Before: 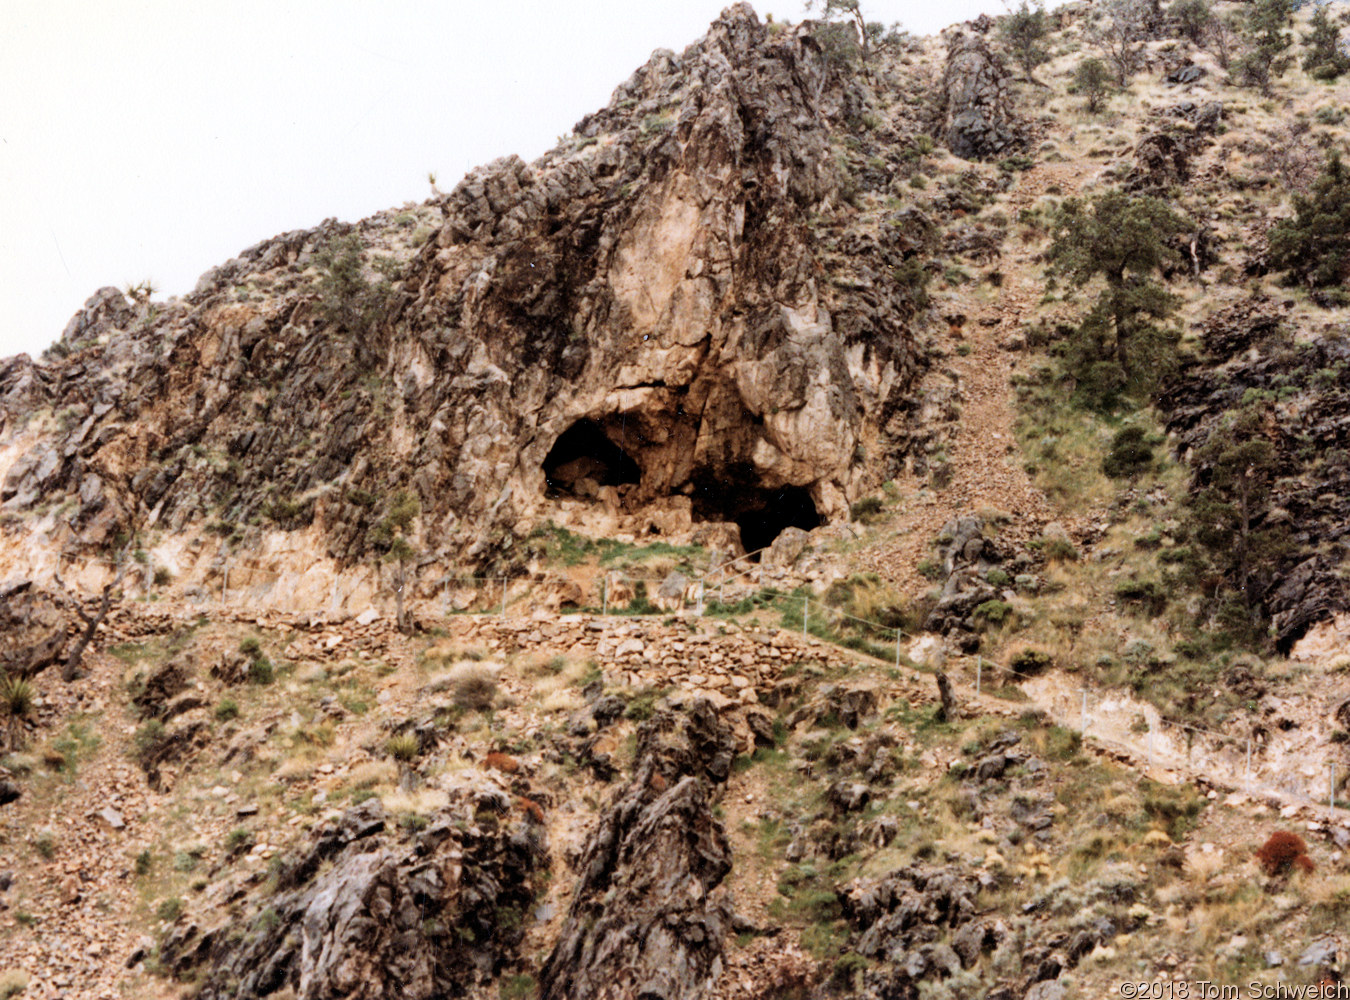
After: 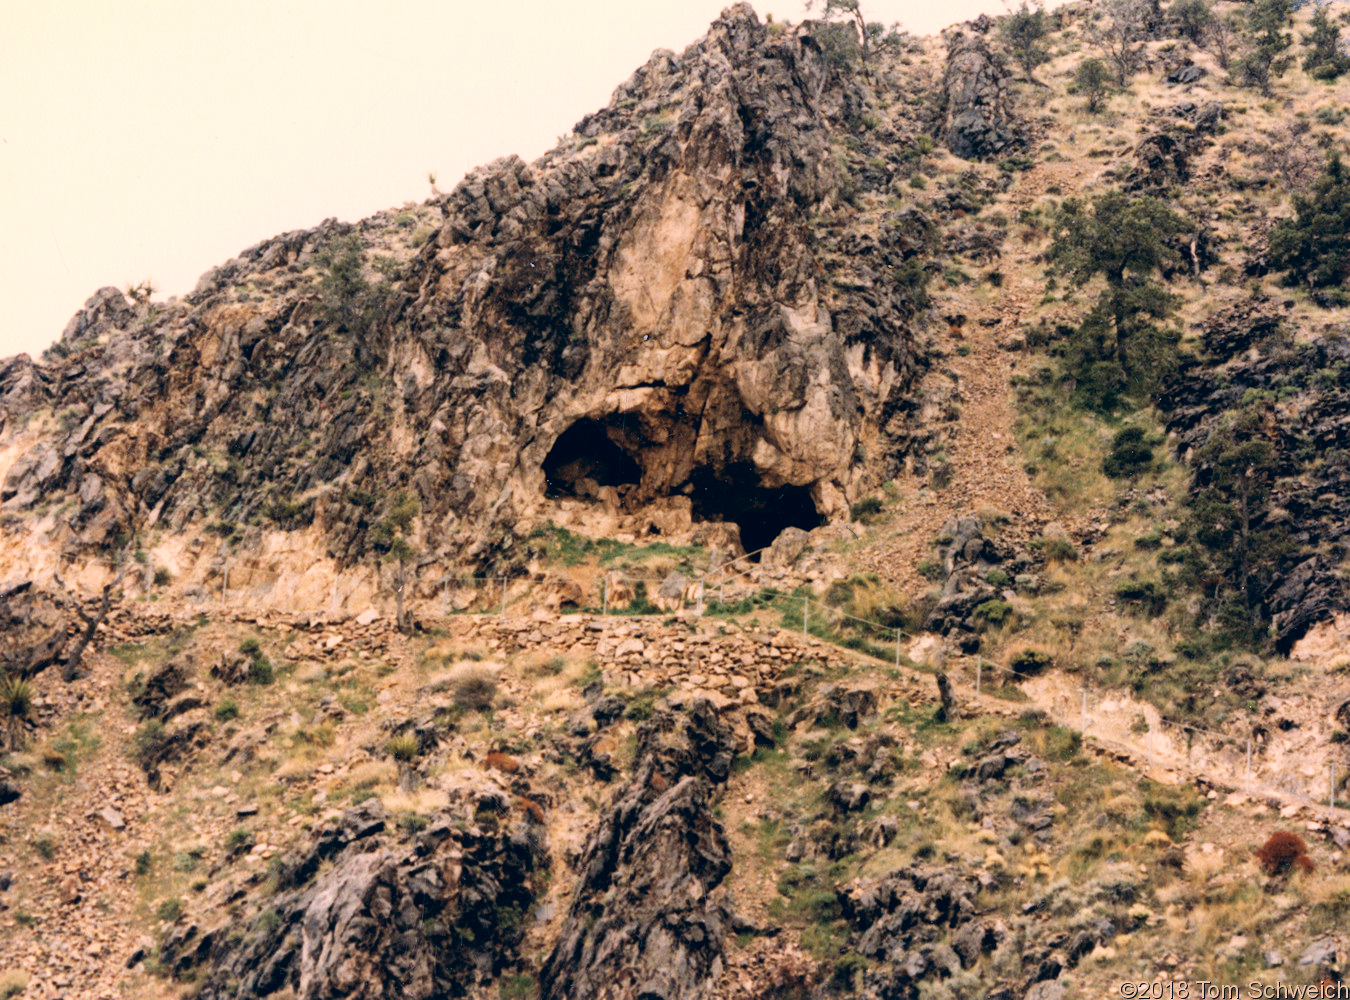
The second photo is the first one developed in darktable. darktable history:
color correction: highlights a* 10.36, highlights b* 14.15, shadows a* -9.98, shadows b* -14.81
